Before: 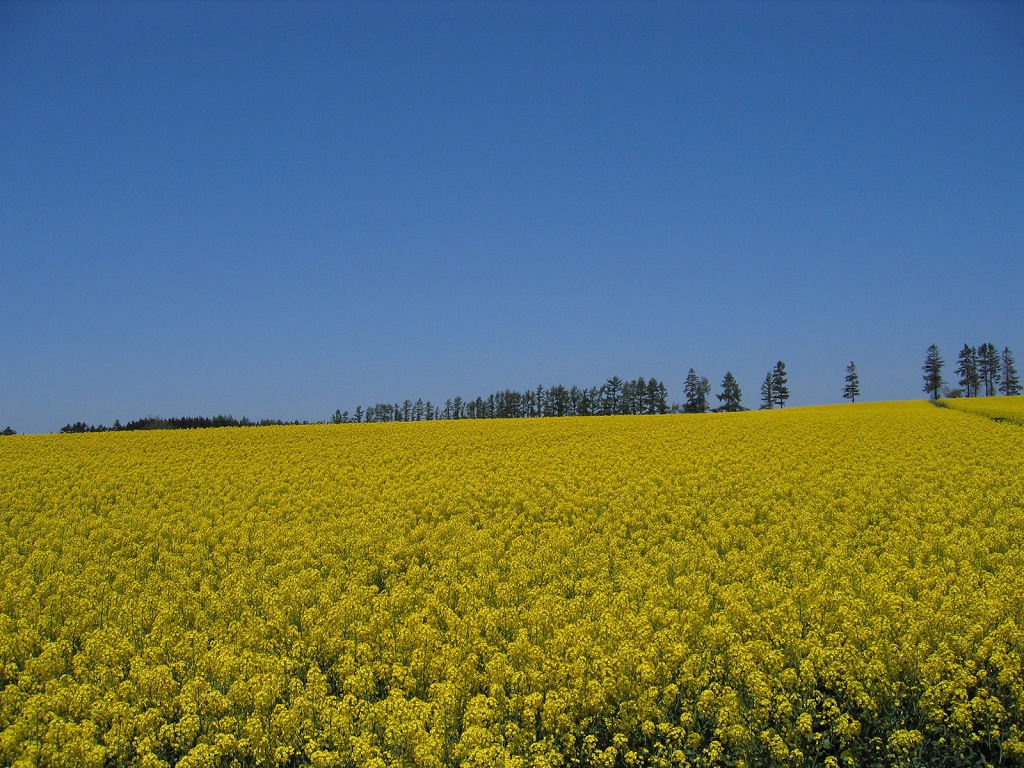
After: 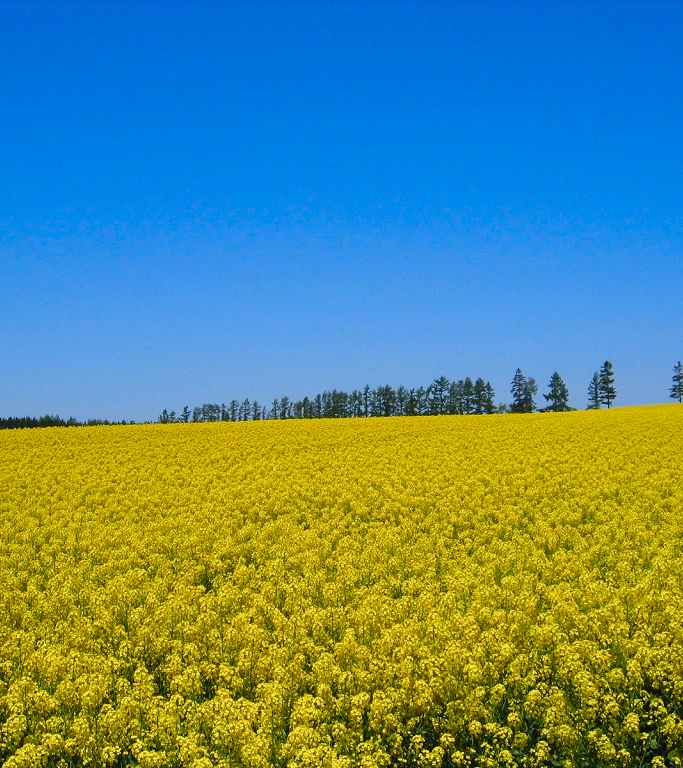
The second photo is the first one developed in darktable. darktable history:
color balance rgb: linear chroma grading › global chroma 15.288%, perceptual saturation grading › global saturation 0.905%, perceptual saturation grading › highlights -32.93%, perceptual saturation grading › mid-tones 14.986%, perceptual saturation grading › shadows 47.594%
contrast brightness saturation: contrast 0.196, brightness 0.162, saturation 0.23
crop: left 16.974%, right 16.293%
